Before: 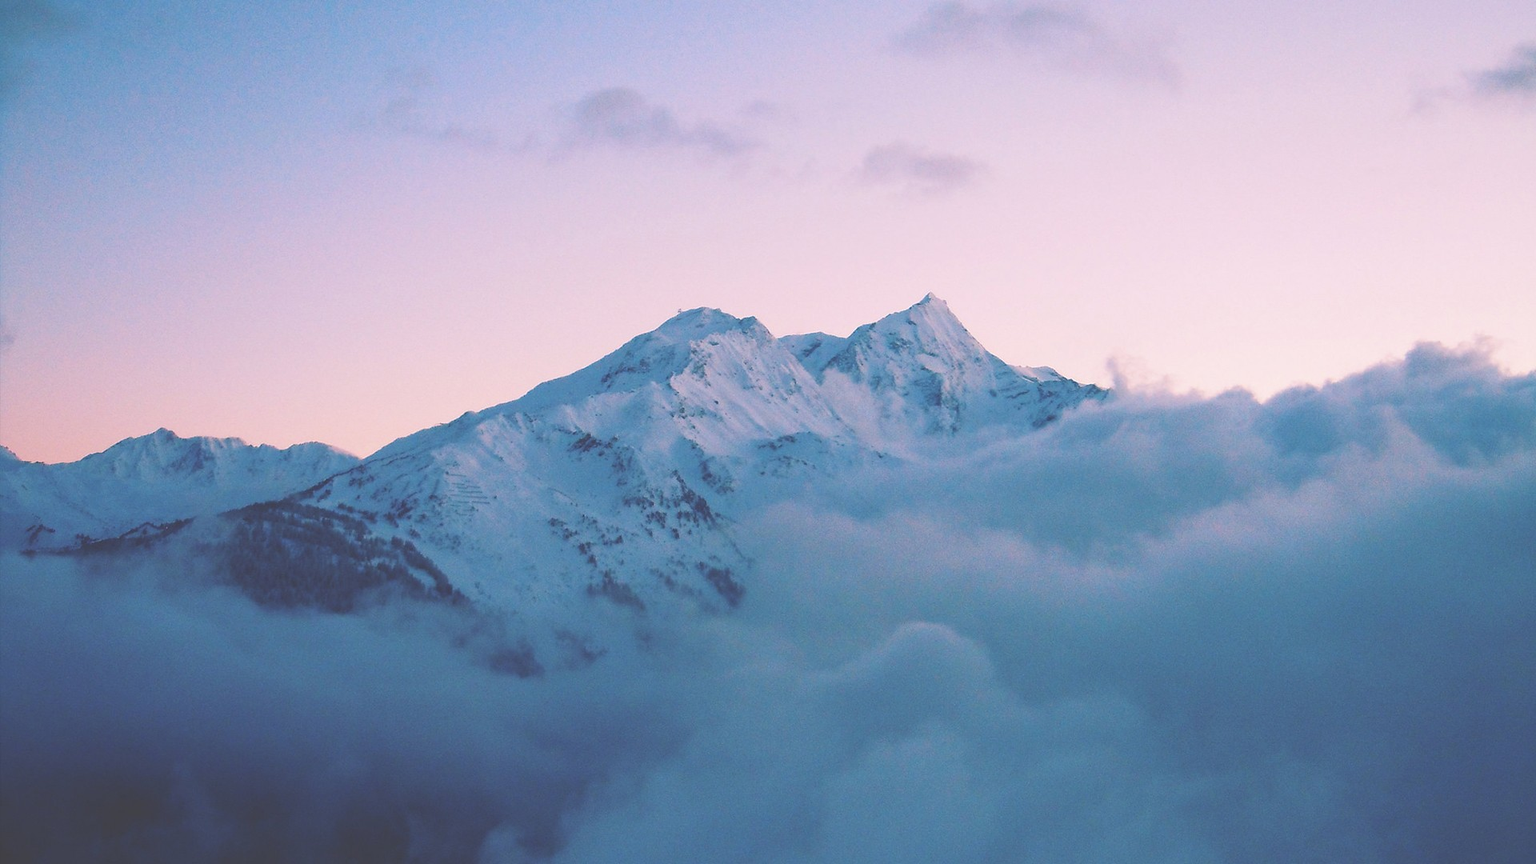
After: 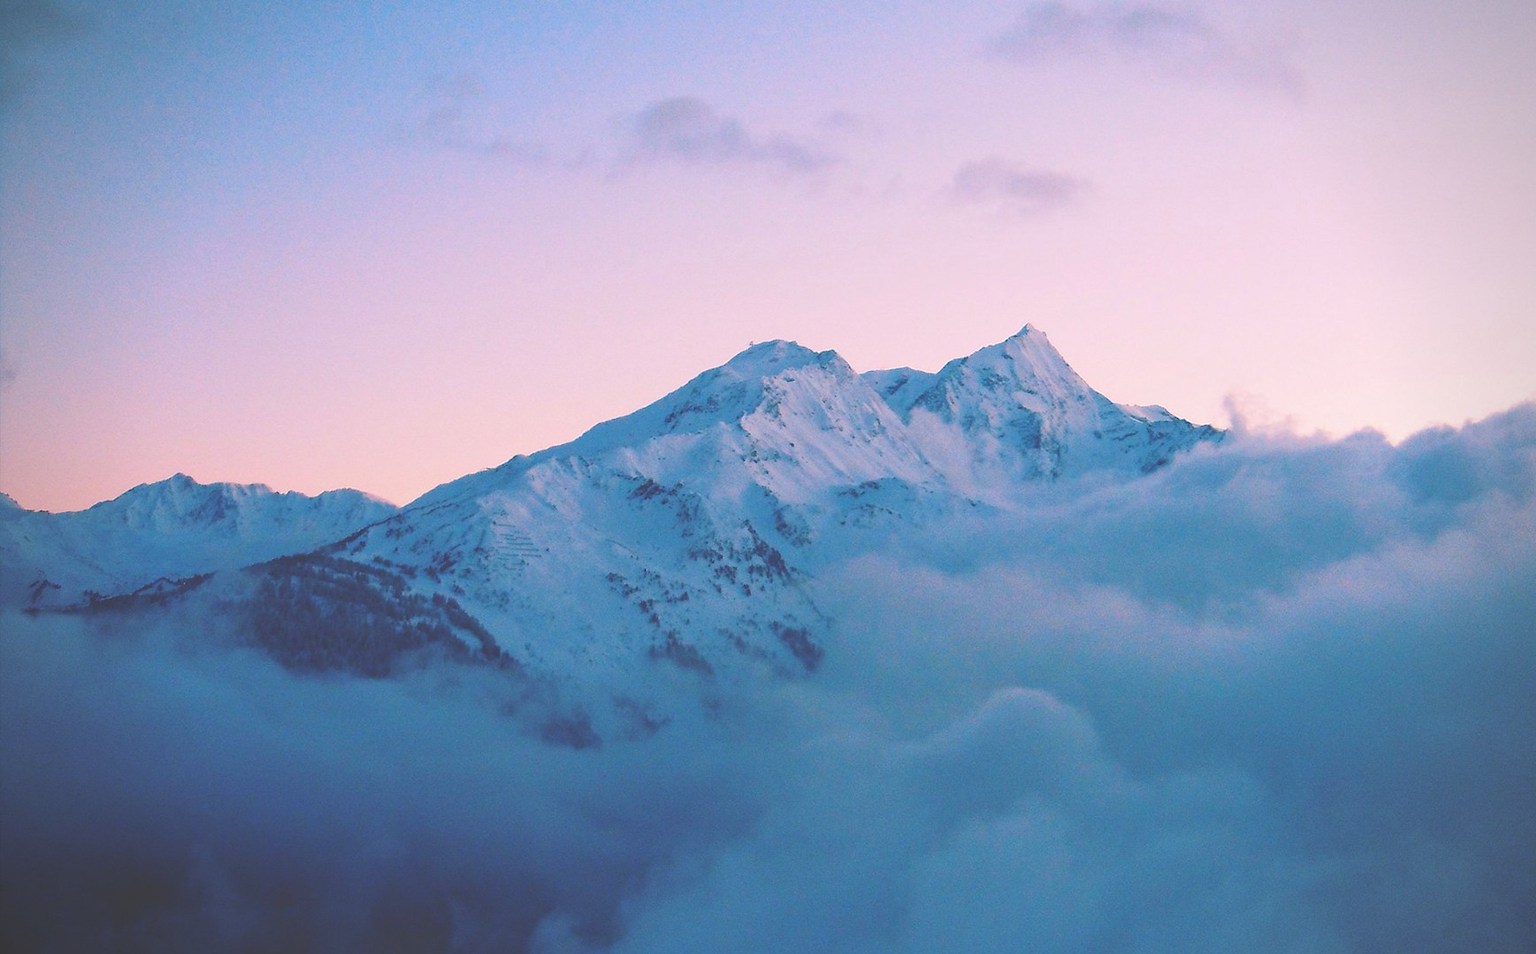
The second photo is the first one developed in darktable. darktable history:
crop: right 9.512%, bottom 0.021%
contrast brightness saturation: saturation 0.177
vignetting: fall-off radius 60.8%
